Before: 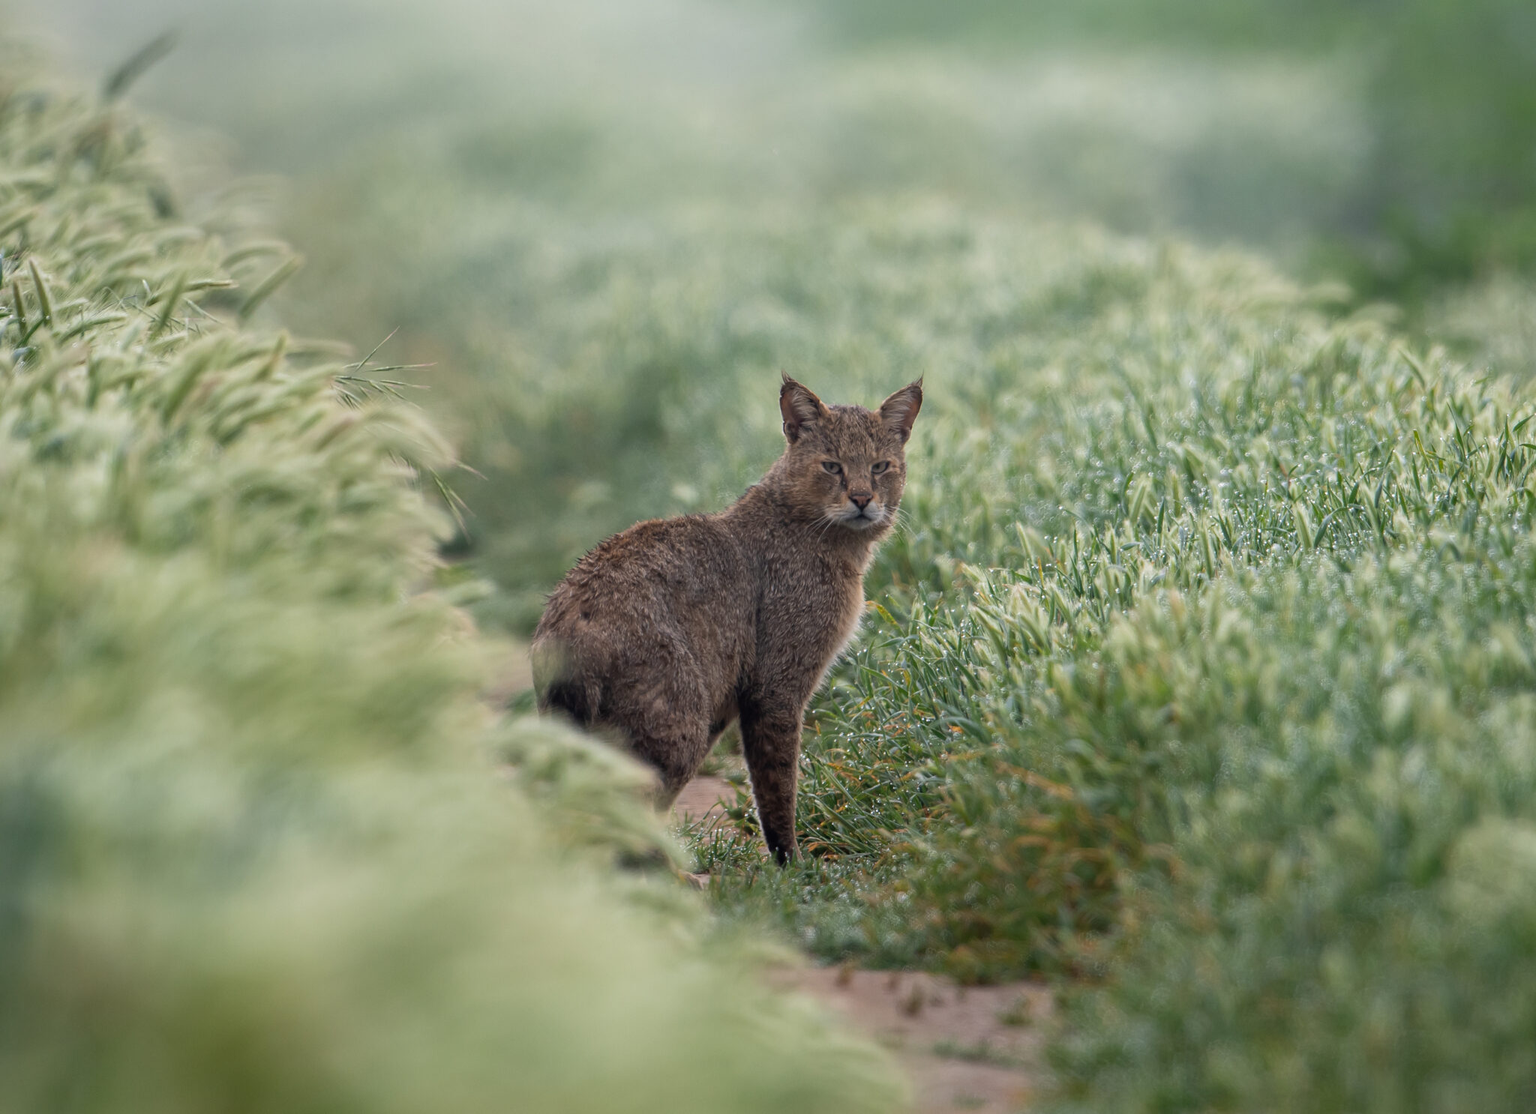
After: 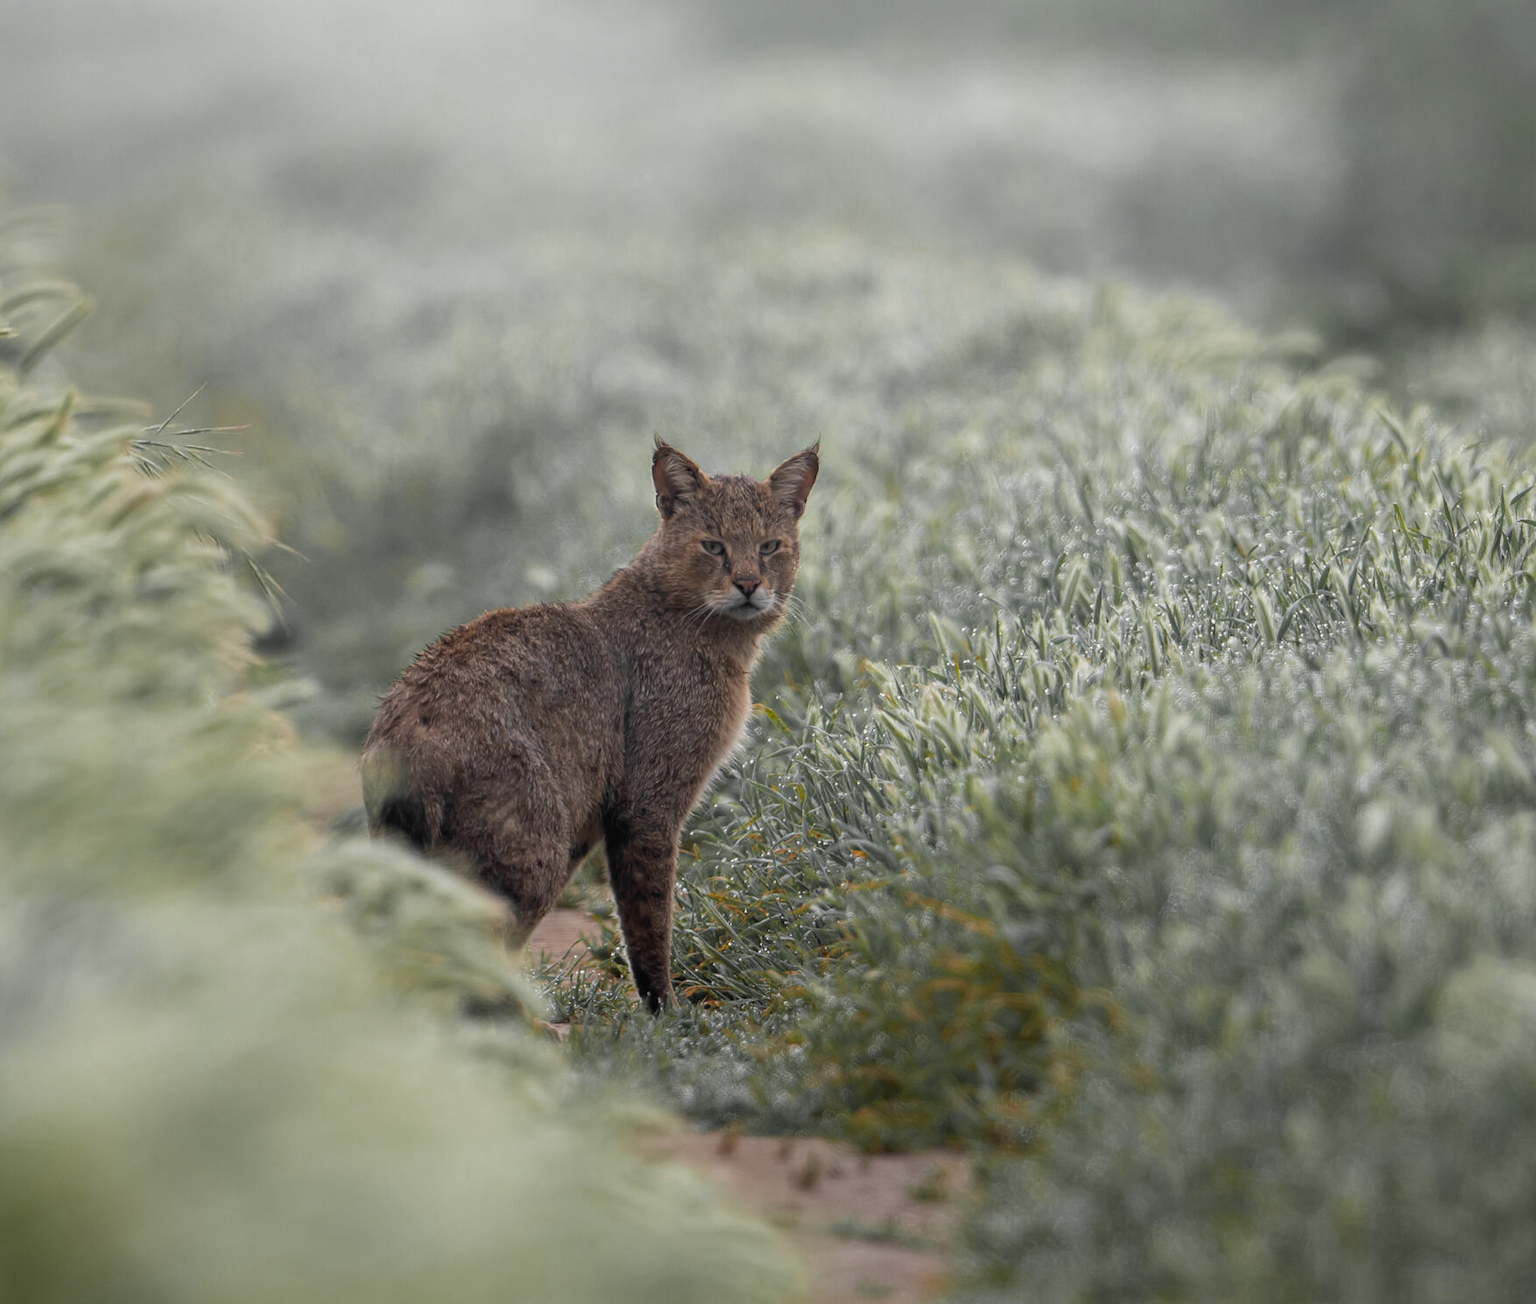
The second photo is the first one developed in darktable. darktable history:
color zones: curves: ch0 [(0.004, 0.388) (0.125, 0.392) (0.25, 0.404) (0.375, 0.5) (0.5, 0.5) (0.625, 0.5) (0.75, 0.5) (0.875, 0.5)]; ch1 [(0, 0.5) (0.125, 0.5) (0.25, 0.5) (0.375, 0.124) (0.524, 0.124) (0.645, 0.128) (0.789, 0.132) (0.914, 0.096) (0.998, 0.068)]
crop and rotate: left 14.514%
